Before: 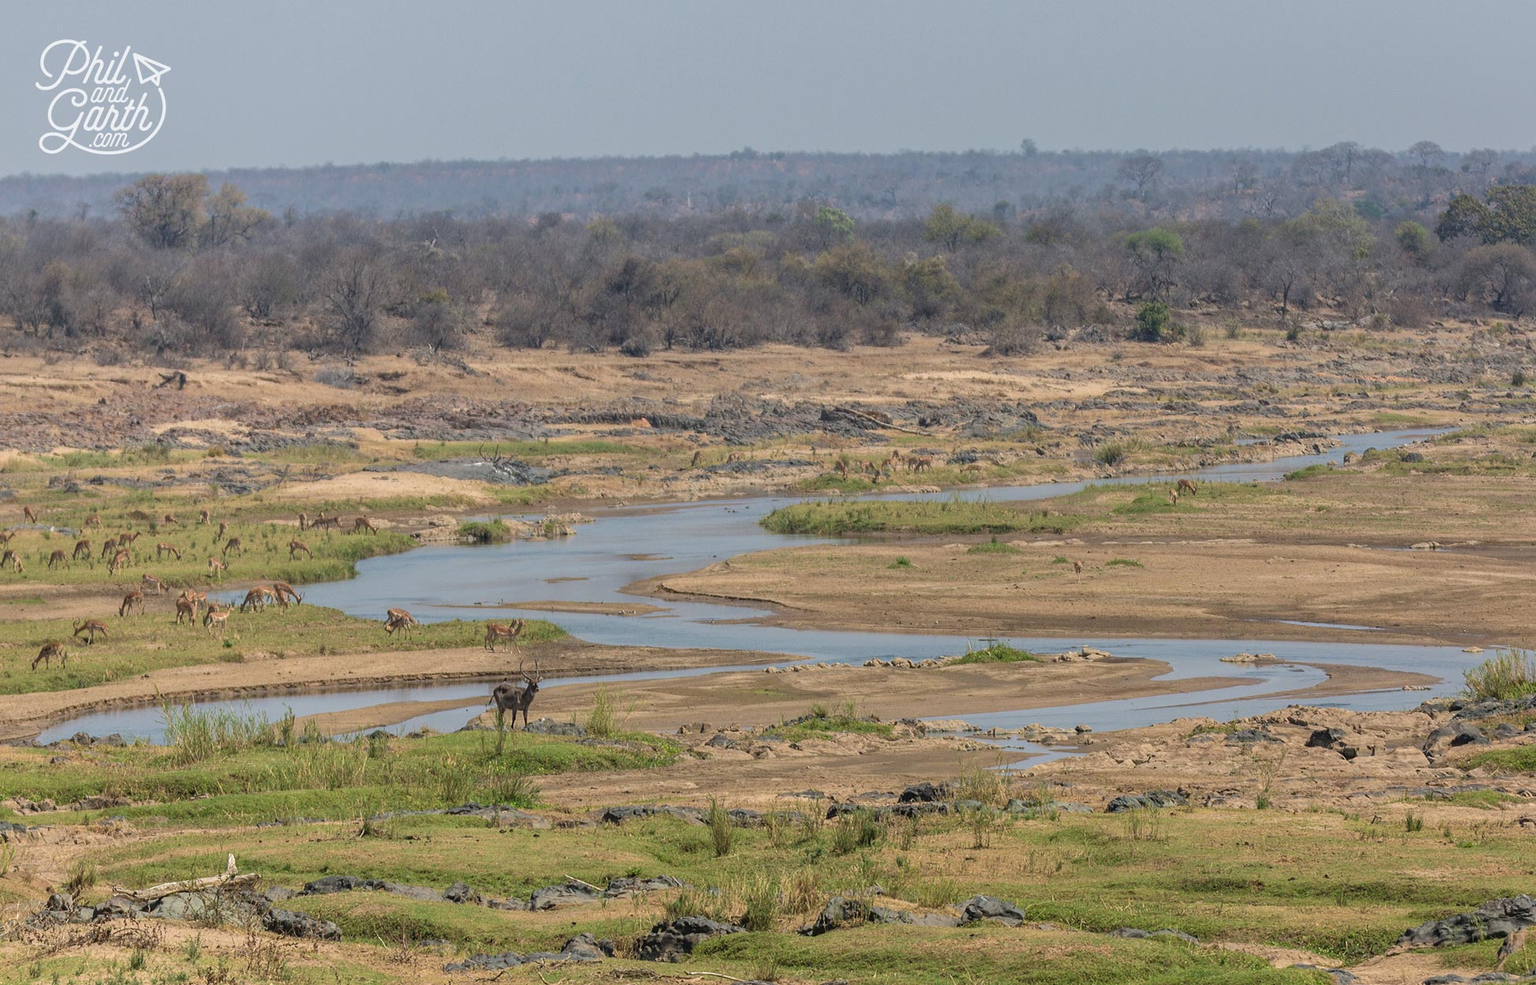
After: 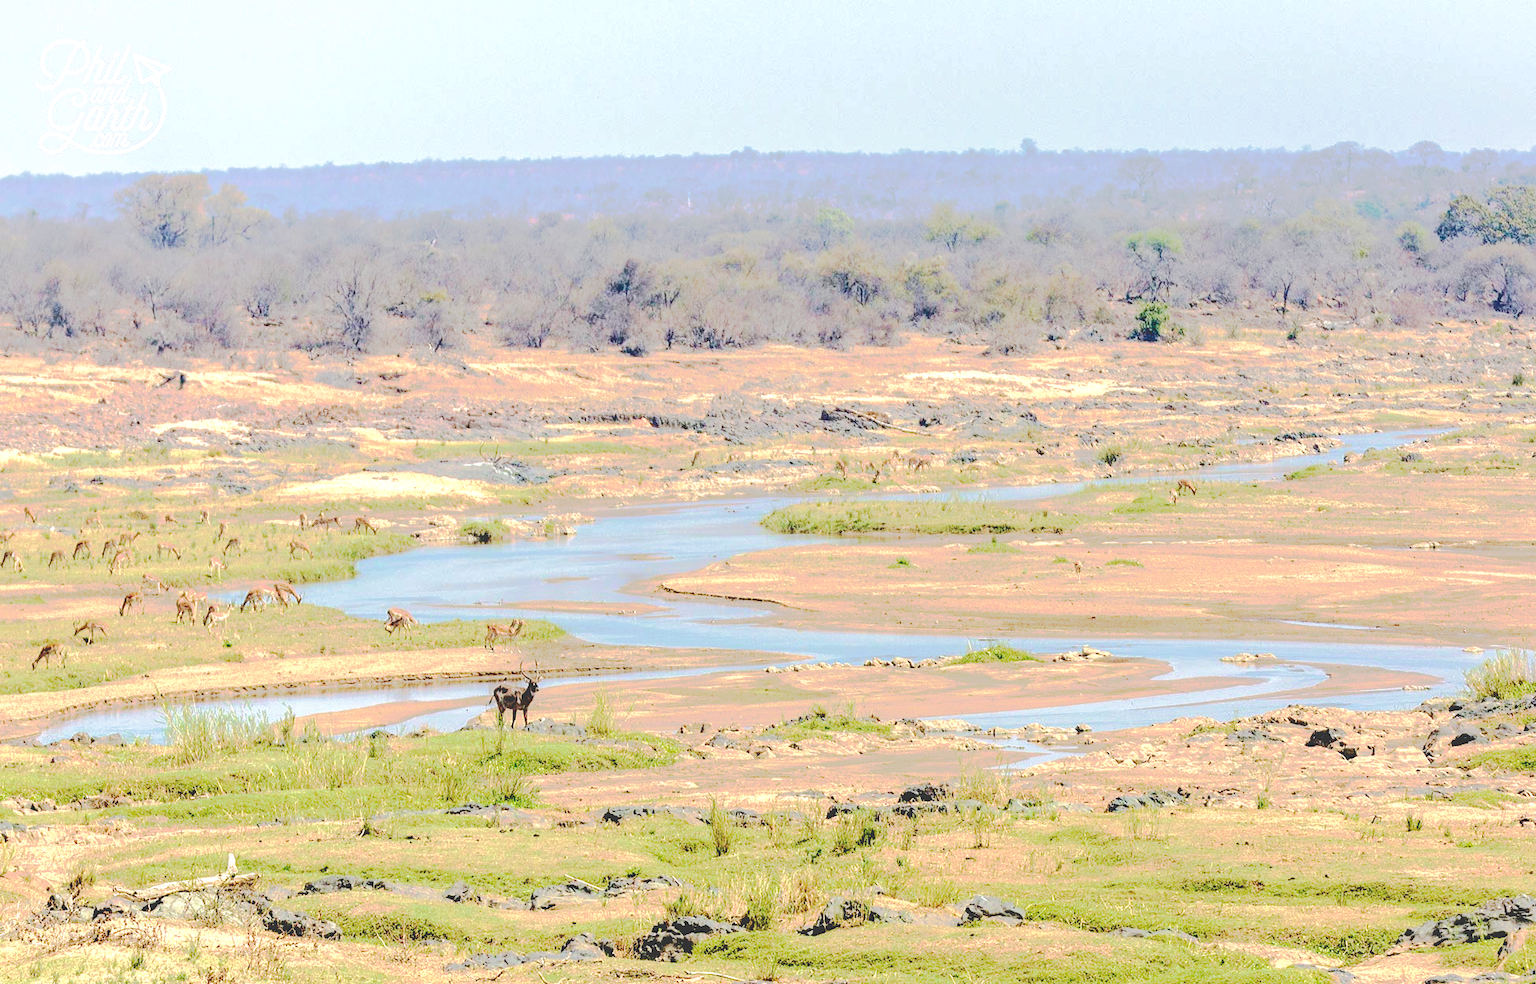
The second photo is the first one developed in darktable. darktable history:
velvia: on, module defaults
base curve: curves: ch0 [(0.065, 0.026) (0.236, 0.358) (0.53, 0.546) (0.777, 0.841) (0.924, 0.992)], preserve colors none
exposure: black level correction 0, exposure 1.099 EV, compensate highlight preservation false
tone curve: curves: ch0 [(0, 0) (0.003, 0.198) (0.011, 0.198) (0.025, 0.198) (0.044, 0.198) (0.069, 0.201) (0.1, 0.202) (0.136, 0.207) (0.177, 0.212) (0.224, 0.222) (0.277, 0.27) (0.335, 0.332) (0.399, 0.422) (0.468, 0.542) (0.543, 0.626) (0.623, 0.698) (0.709, 0.764) (0.801, 0.82) (0.898, 0.863) (1, 1)], color space Lab, independent channels, preserve colors none
